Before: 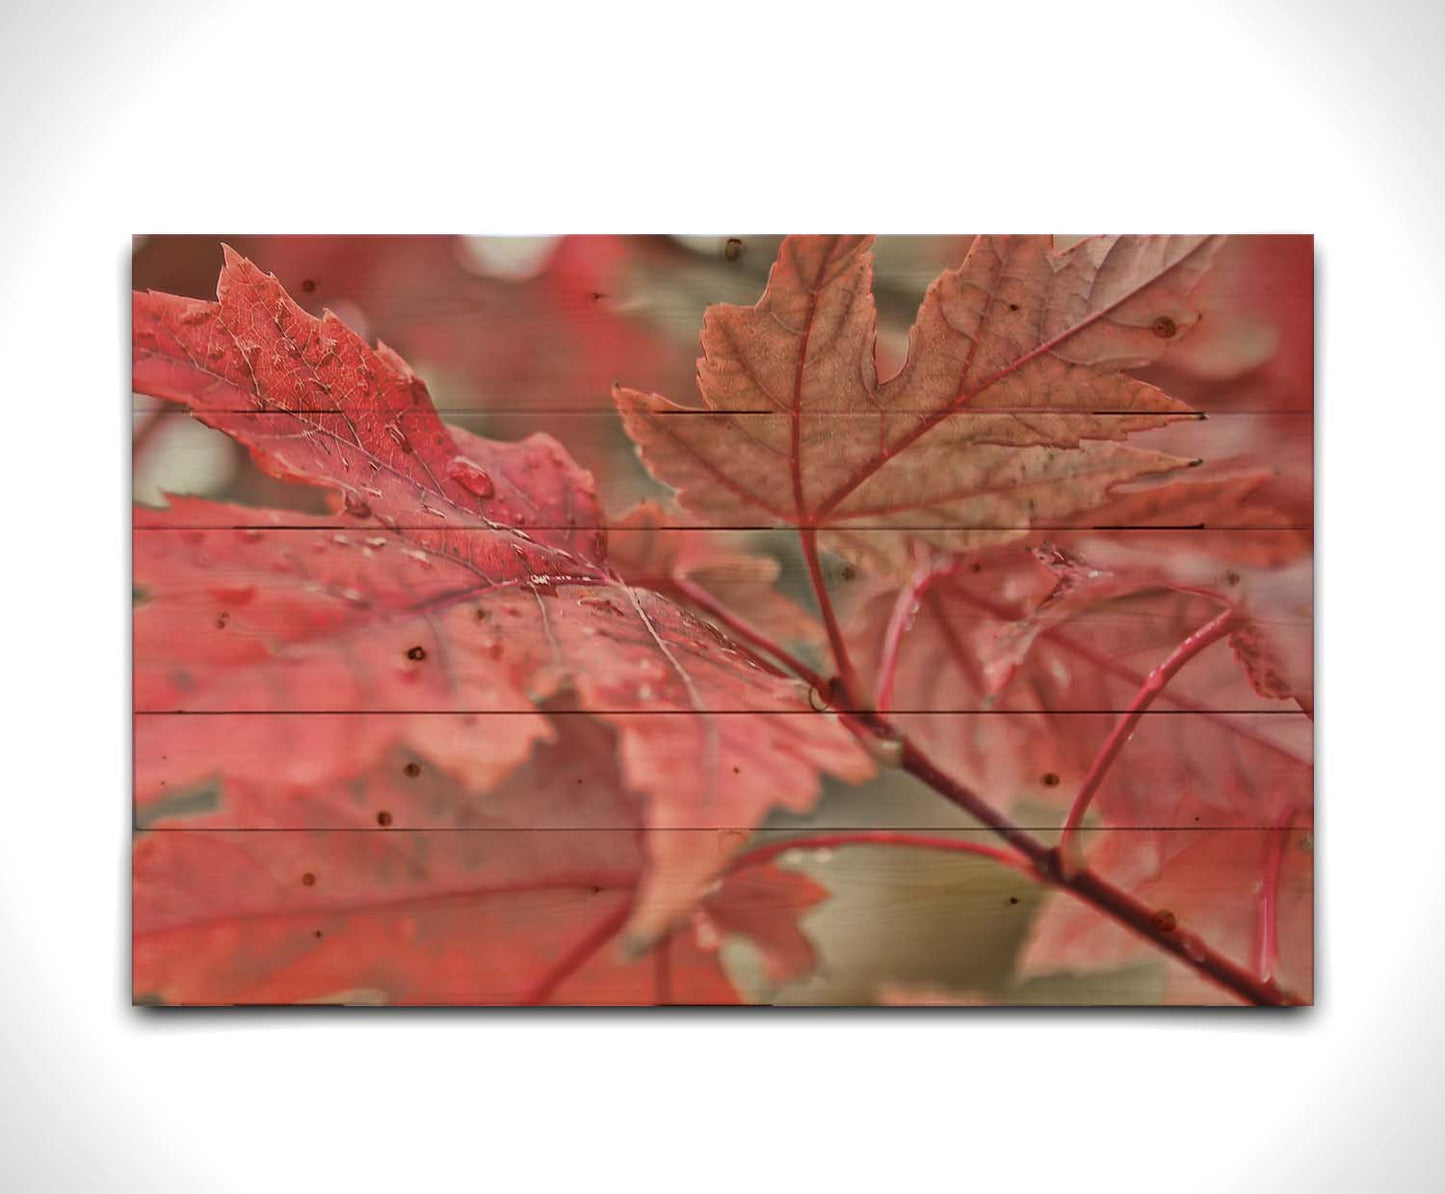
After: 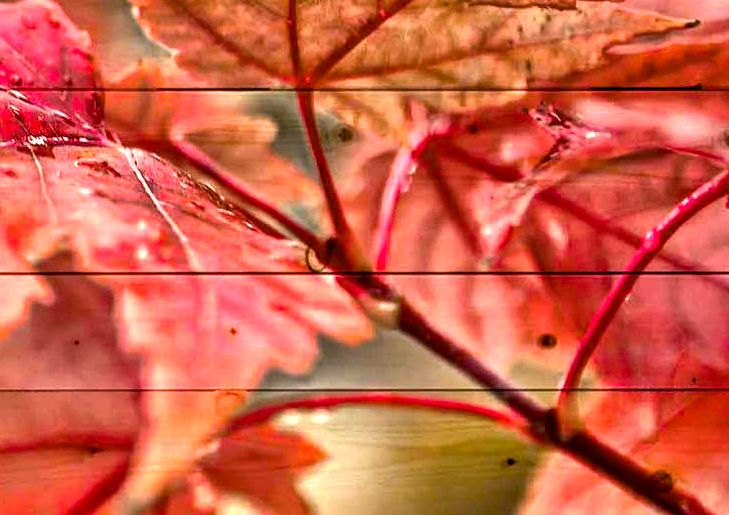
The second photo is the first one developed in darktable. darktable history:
color calibration: illuminant as shot in camera, x 0.358, y 0.373, temperature 4628.91 K
local contrast: on, module defaults
crop: left 34.838%, top 36.81%, right 14.671%, bottom 20.03%
exposure: black level correction 0.009, exposure 0.118 EV, compensate highlight preservation false
color balance rgb: shadows lift › luminance -20.301%, linear chroma grading › global chroma 14.865%, perceptual saturation grading › global saturation 30.705%, perceptual brilliance grading › highlights 47.217%, perceptual brilliance grading › mid-tones 21.366%, perceptual brilliance grading › shadows -5.895%
